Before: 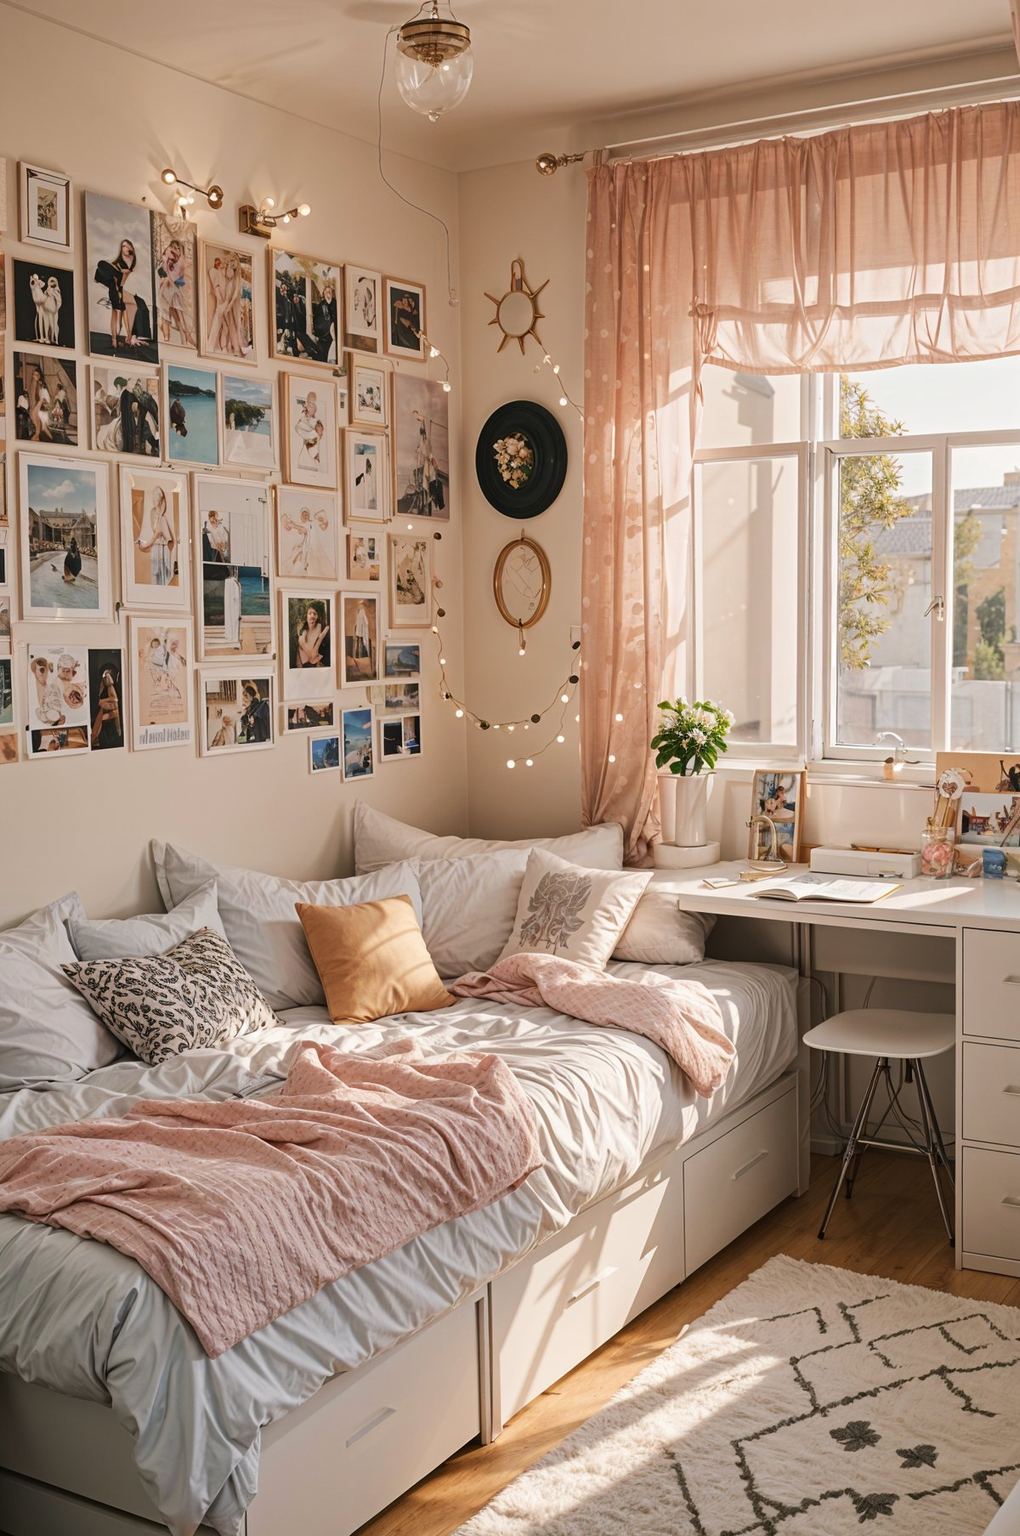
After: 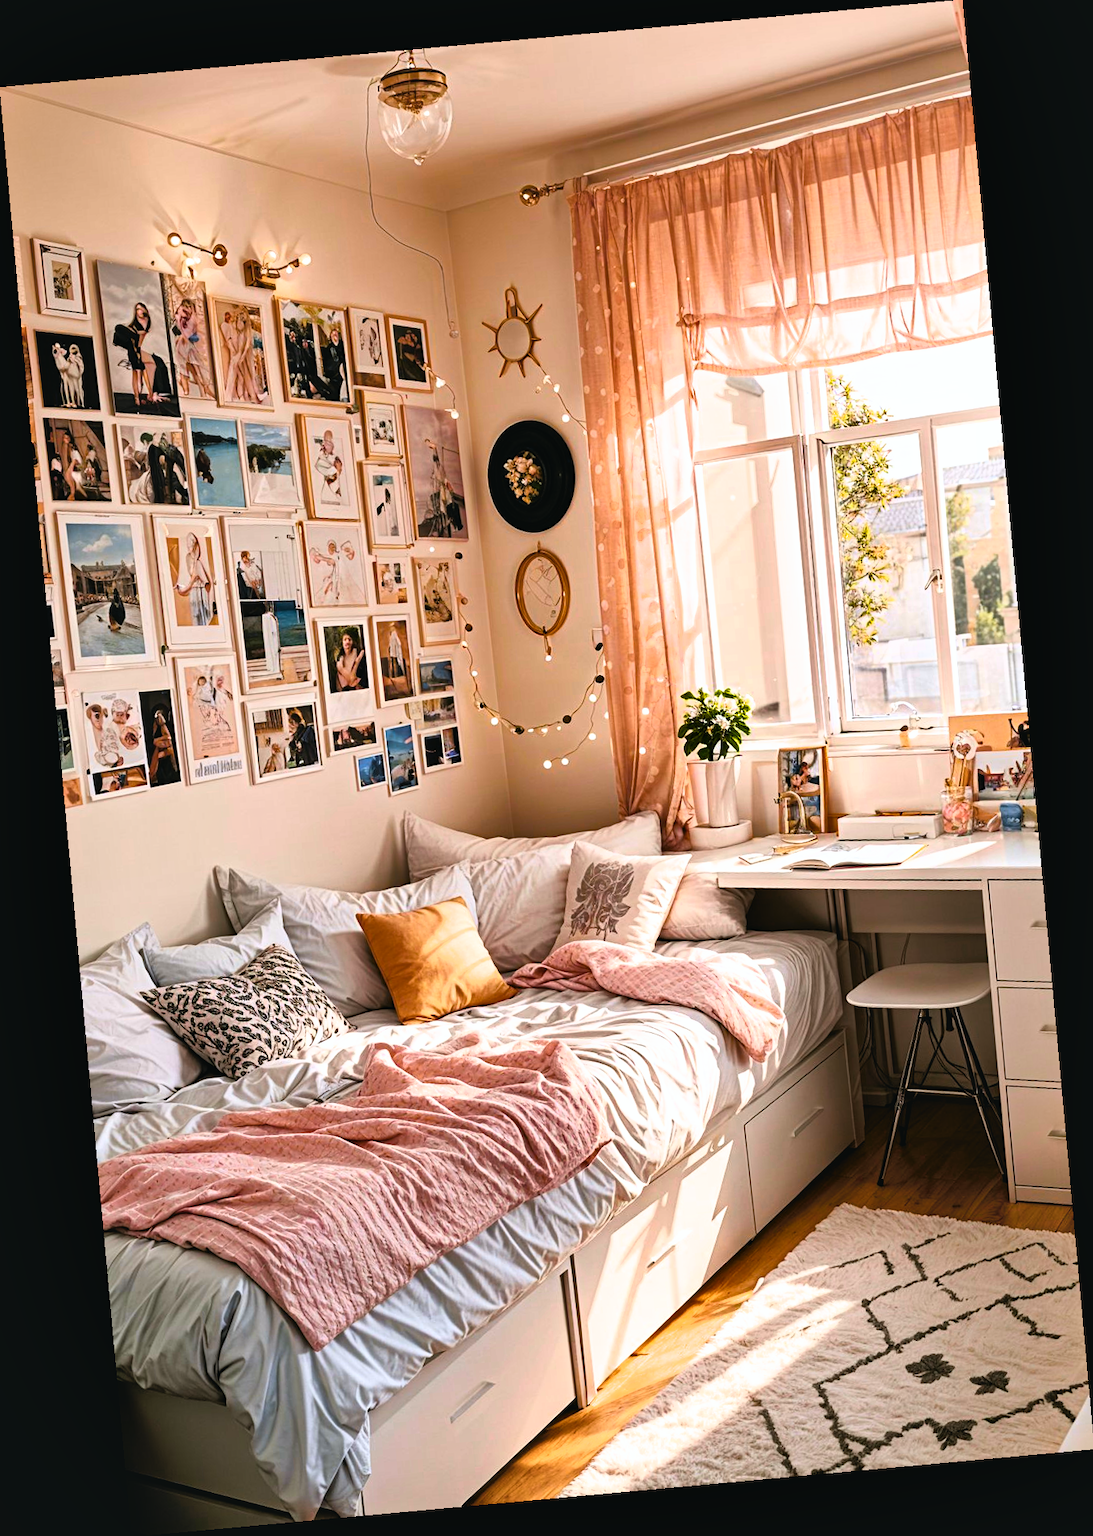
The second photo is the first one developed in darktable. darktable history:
rotate and perspective: rotation -5.2°, automatic cropping off
filmic rgb: black relative exposure -8.2 EV, white relative exposure 2.2 EV, threshold 3 EV, hardness 7.11, latitude 85.74%, contrast 1.696, highlights saturation mix -4%, shadows ↔ highlights balance -2.69%, color science v5 (2021), contrast in shadows safe, contrast in highlights safe, enable highlight reconstruction true
white balance: red 0.983, blue 1.036
contrast equalizer: y [[0.439, 0.44, 0.442, 0.457, 0.493, 0.498], [0.5 ×6], [0.5 ×6], [0 ×6], [0 ×6]], mix 0.59
color balance rgb: perceptual saturation grading › global saturation 20%, perceptual saturation grading › highlights -25%, perceptual saturation grading › shadows 25%, global vibrance 50%
tone curve: curves: ch0 [(0, 0.024) (0.119, 0.146) (0.474, 0.464) (0.718, 0.721) (0.817, 0.839) (1, 0.998)]; ch1 [(0, 0) (0.377, 0.416) (0.439, 0.451) (0.477, 0.477) (0.501, 0.497) (0.538, 0.544) (0.58, 0.602) (0.664, 0.676) (0.783, 0.804) (1, 1)]; ch2 [(0, 0) (0.38, 0.405) (0.463, 0.456) (0.498, 0.497) (0.524, 0.535) (0.578, 0.576) (0.648, 0.665) (1, 1)], color space Lab, independent channels, preserve colors none
shadows and highlights: low approximation 0.01, soften with gaussian
